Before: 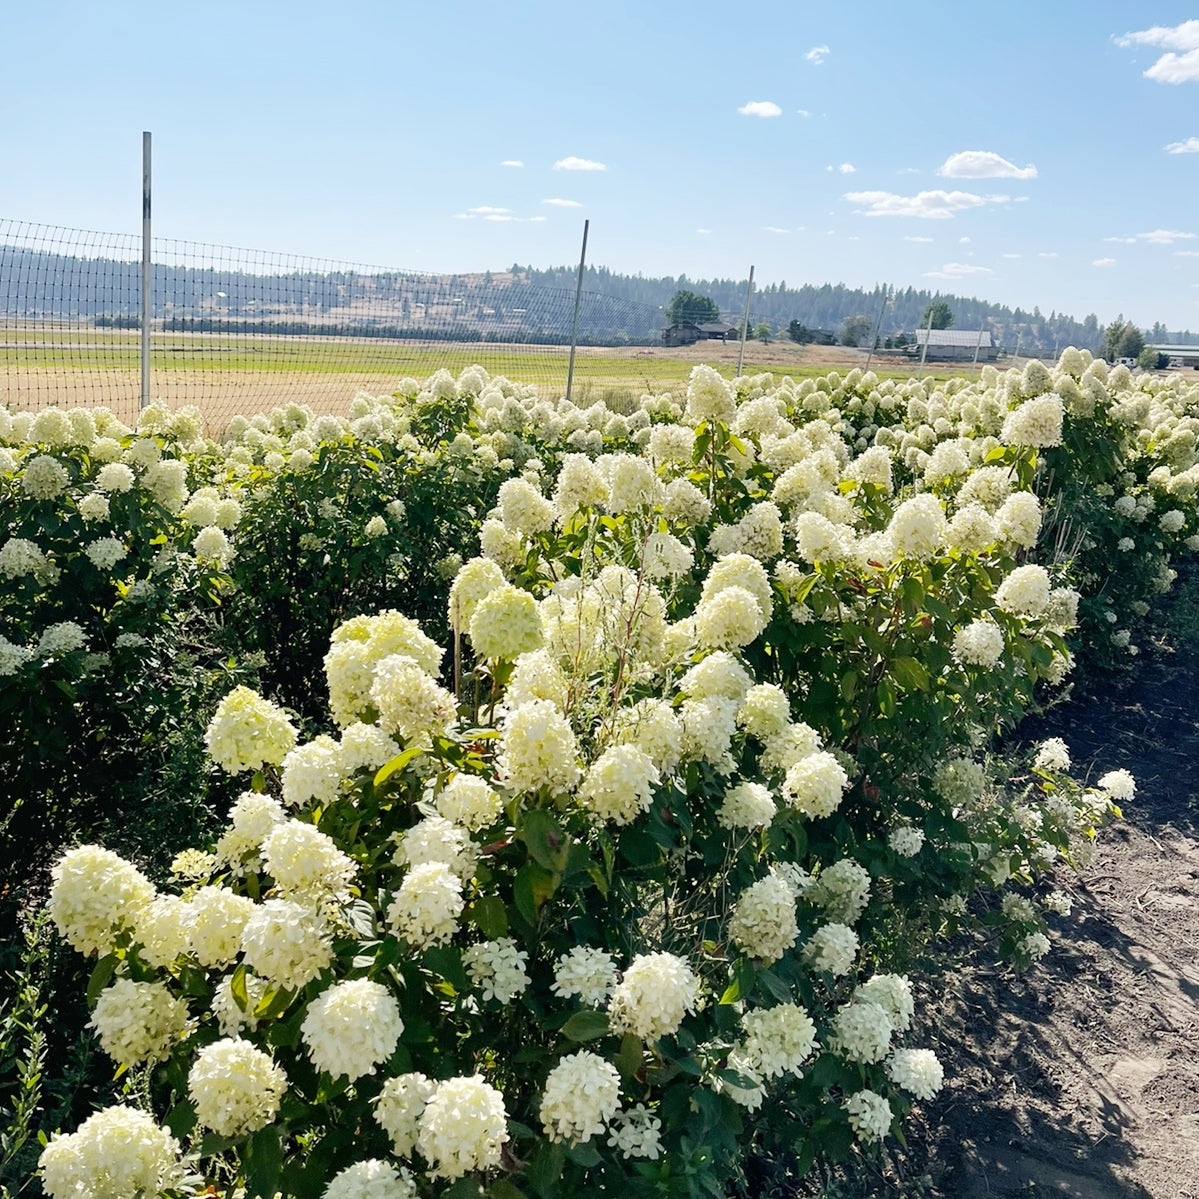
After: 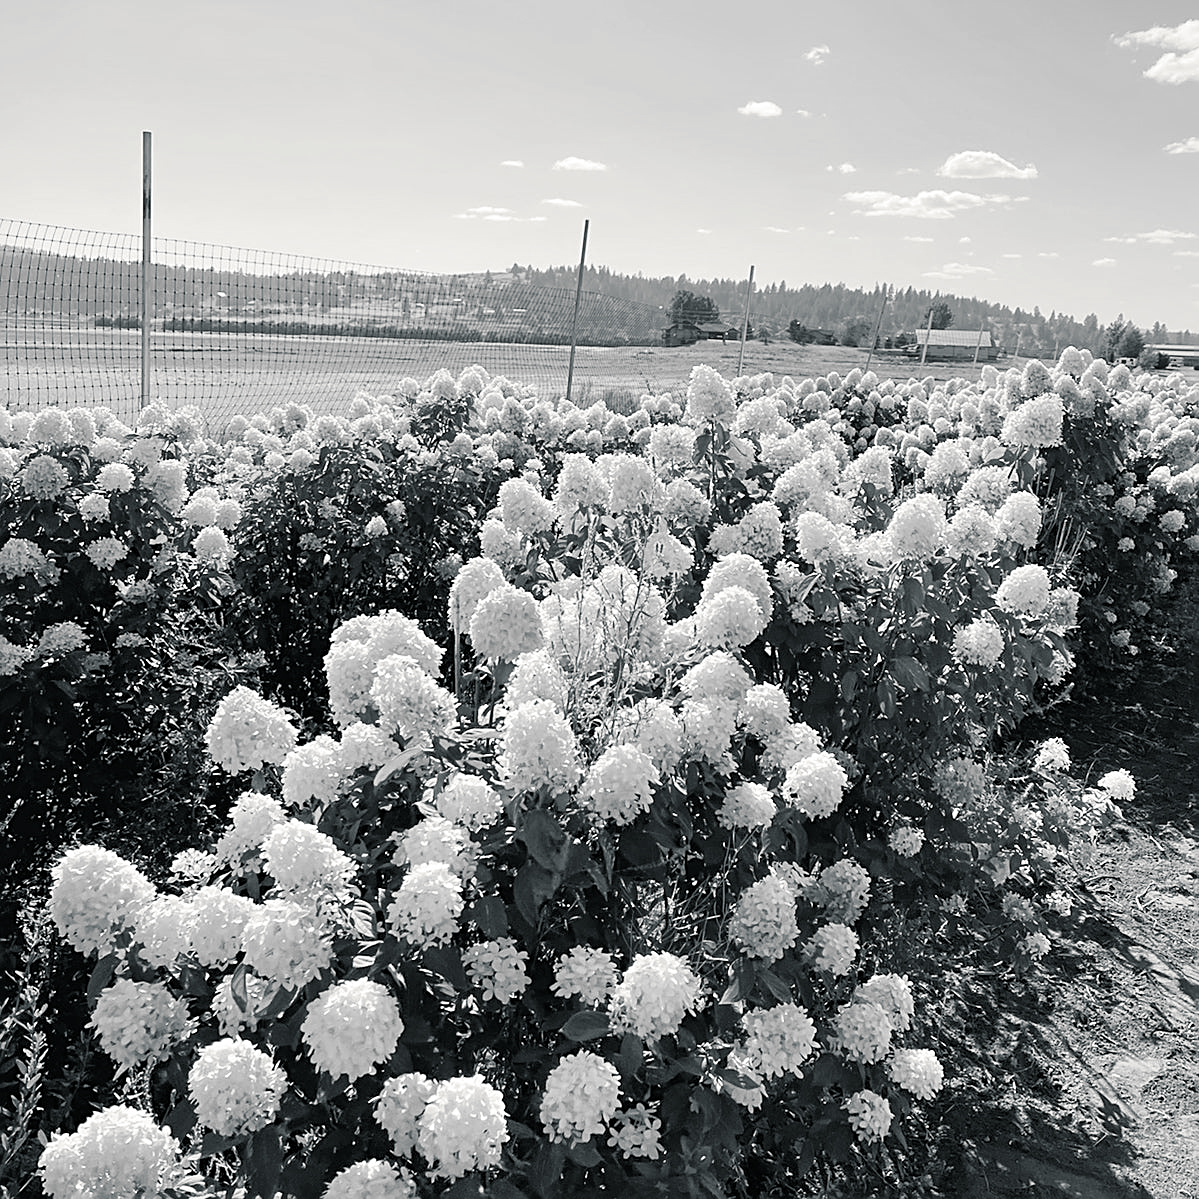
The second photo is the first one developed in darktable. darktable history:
monochrome: a -3.63, b -0.465
split-toning: shadows › hue 201.6°, shadows › saturation 0.16, highlights › hue 50.4°, highlights › saturation 0.2, balance -49.9
sharpen: on, module defaults
white balance: red 1.009, blue 1.027
